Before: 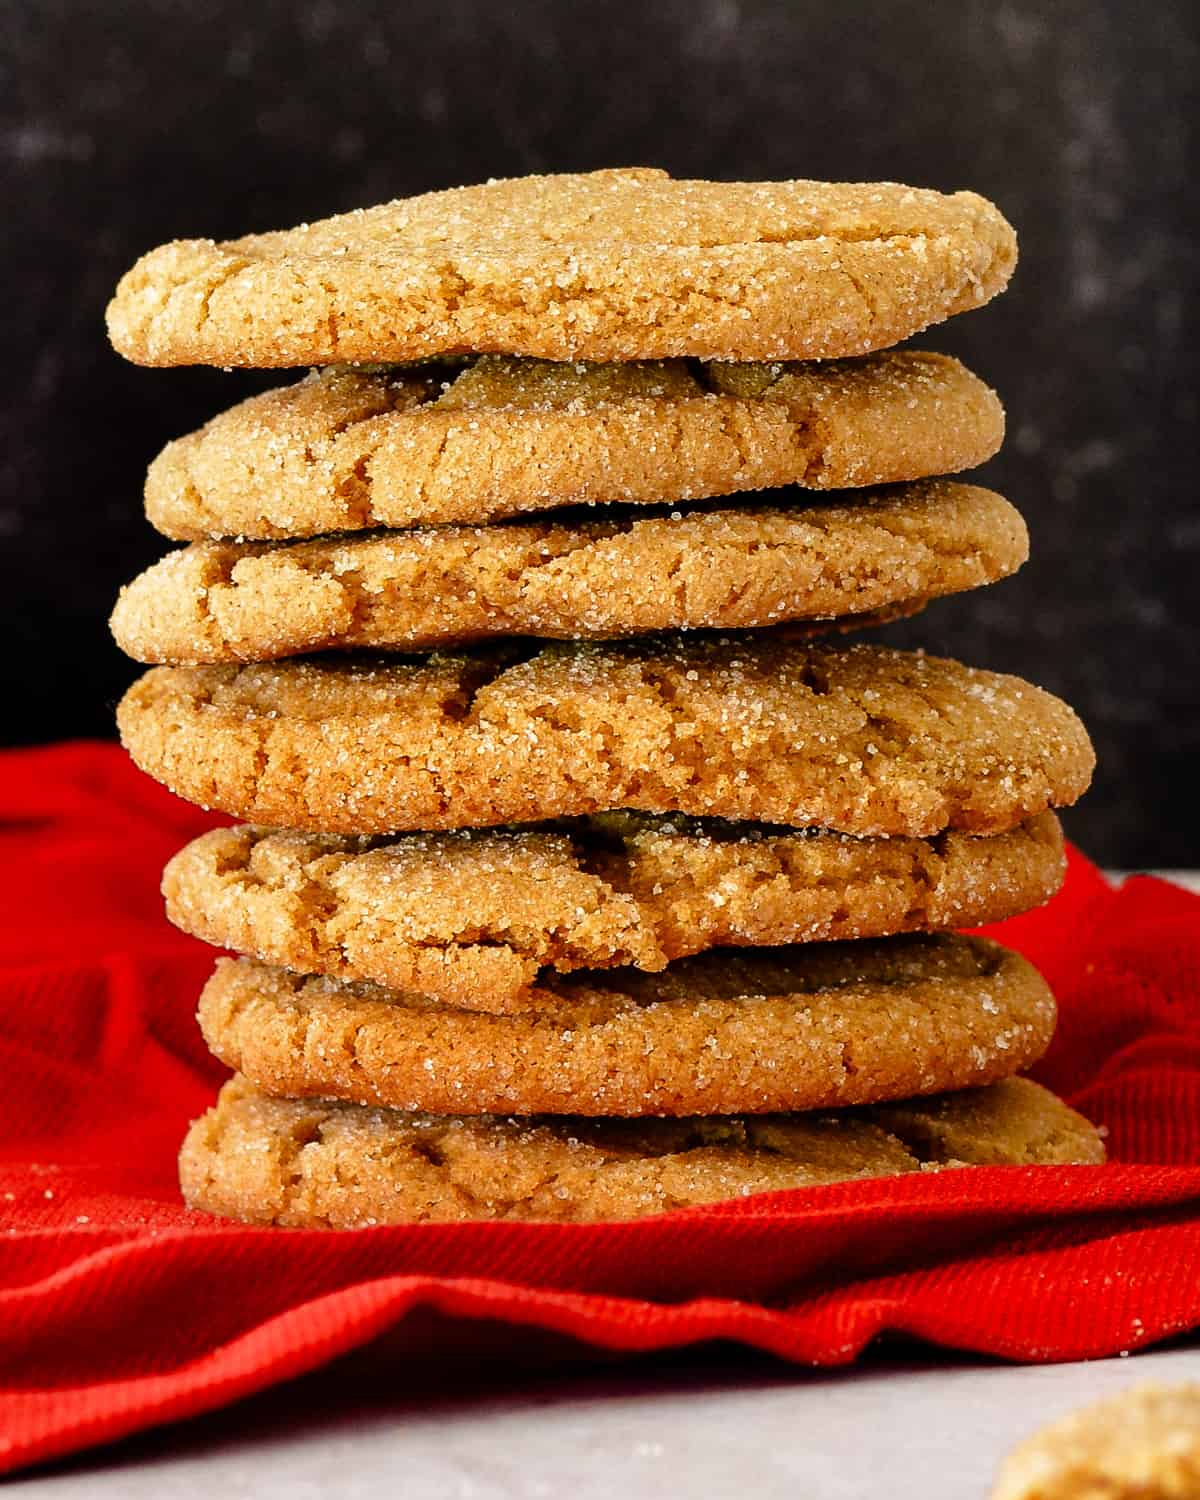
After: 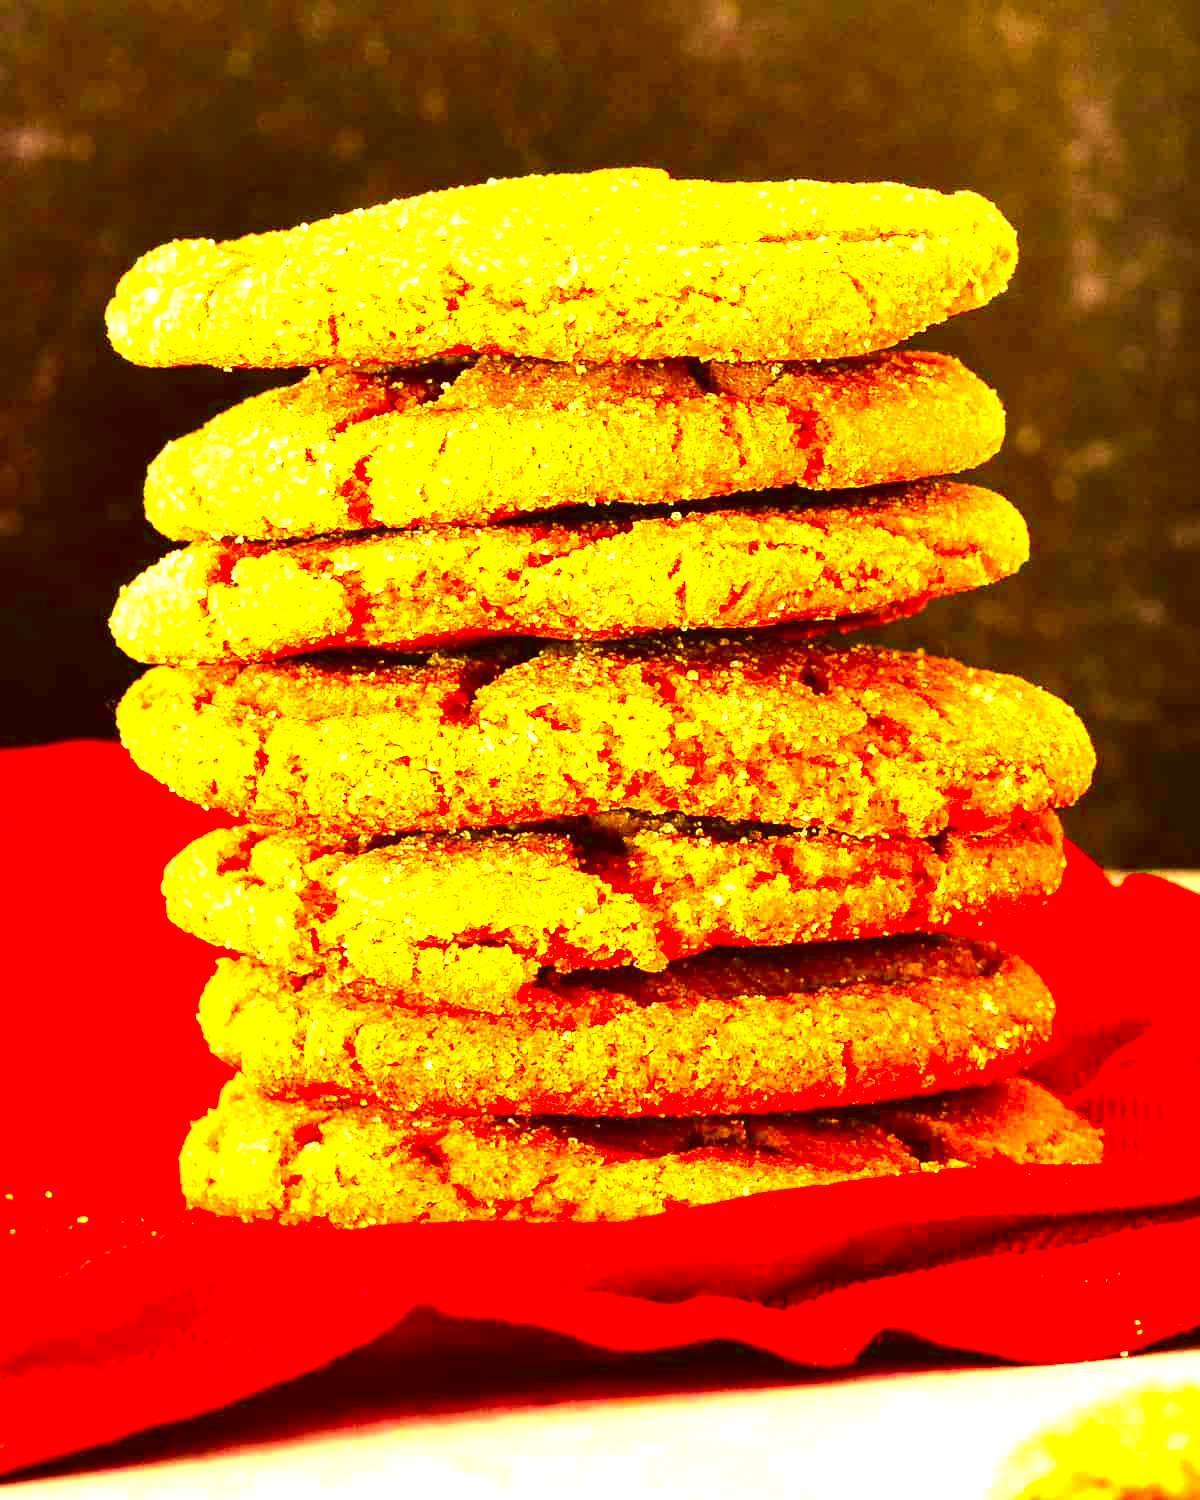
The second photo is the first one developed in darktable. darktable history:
color correction: highlights a* 10.41, highlights b* 30.07, shadows a* 2.76, shadows b* 17.56, saturation 1.72
exposure: black level correction 0, exposure 1.896 EV, compensate highlight preservation false
velvia: strength 21.79%
